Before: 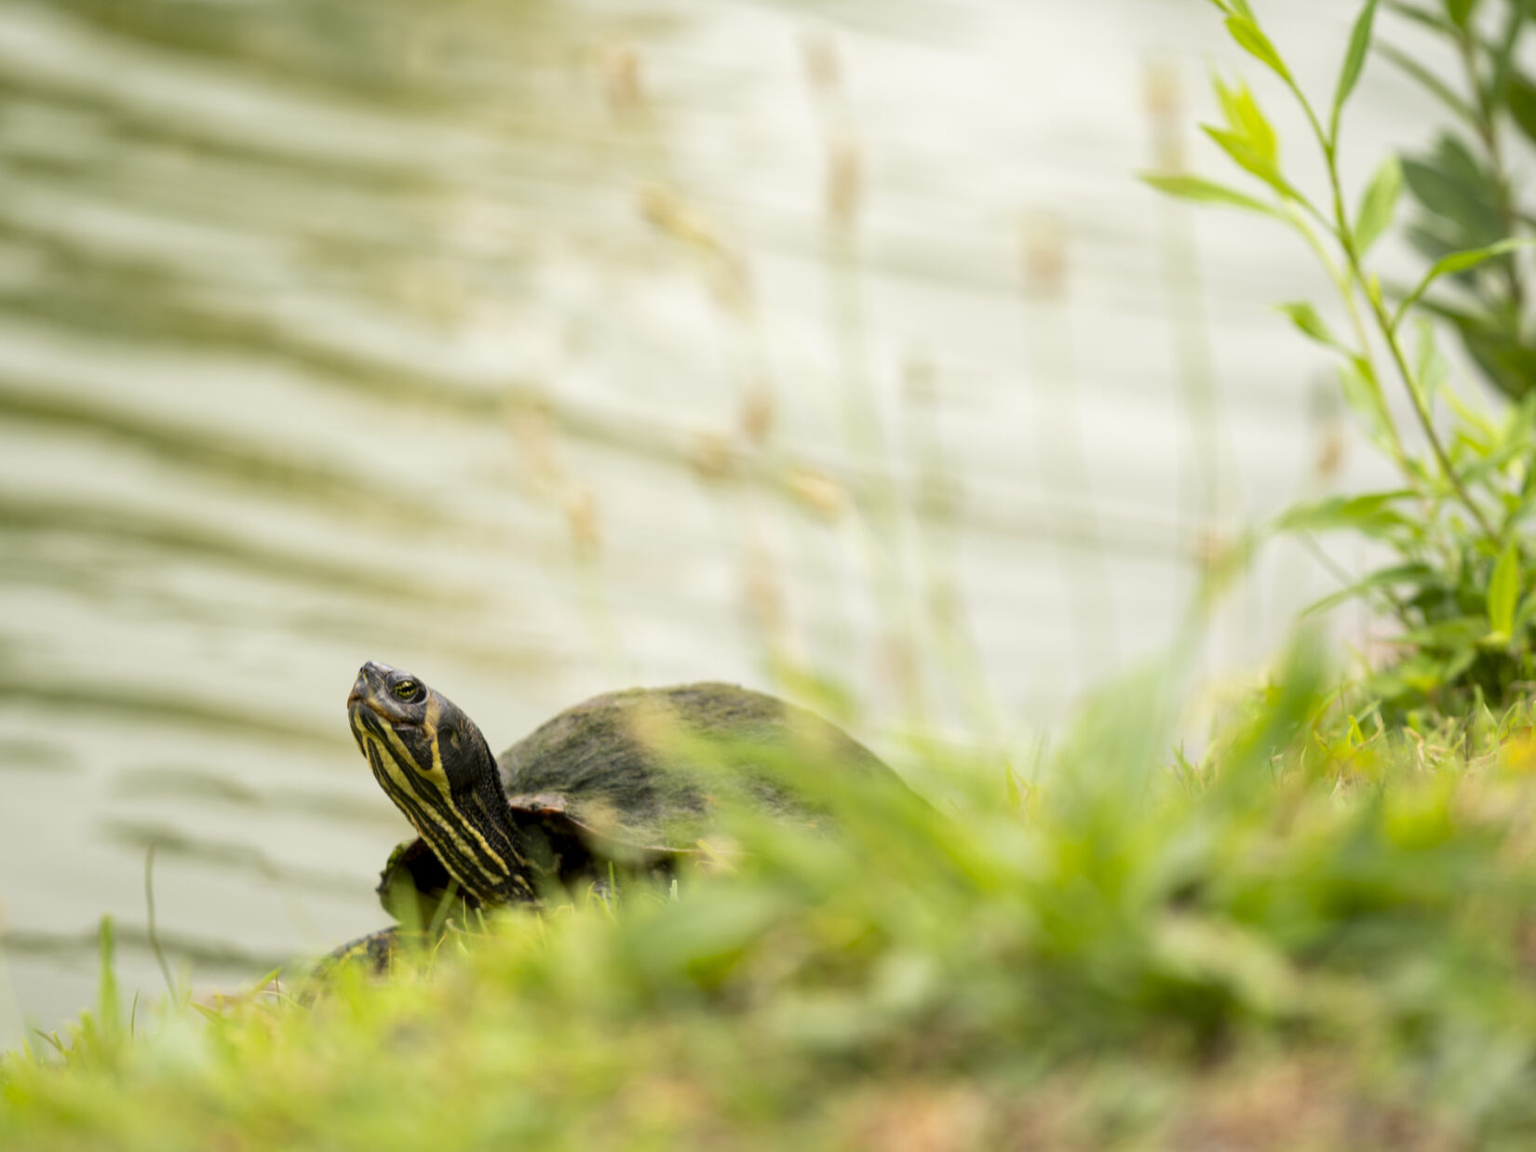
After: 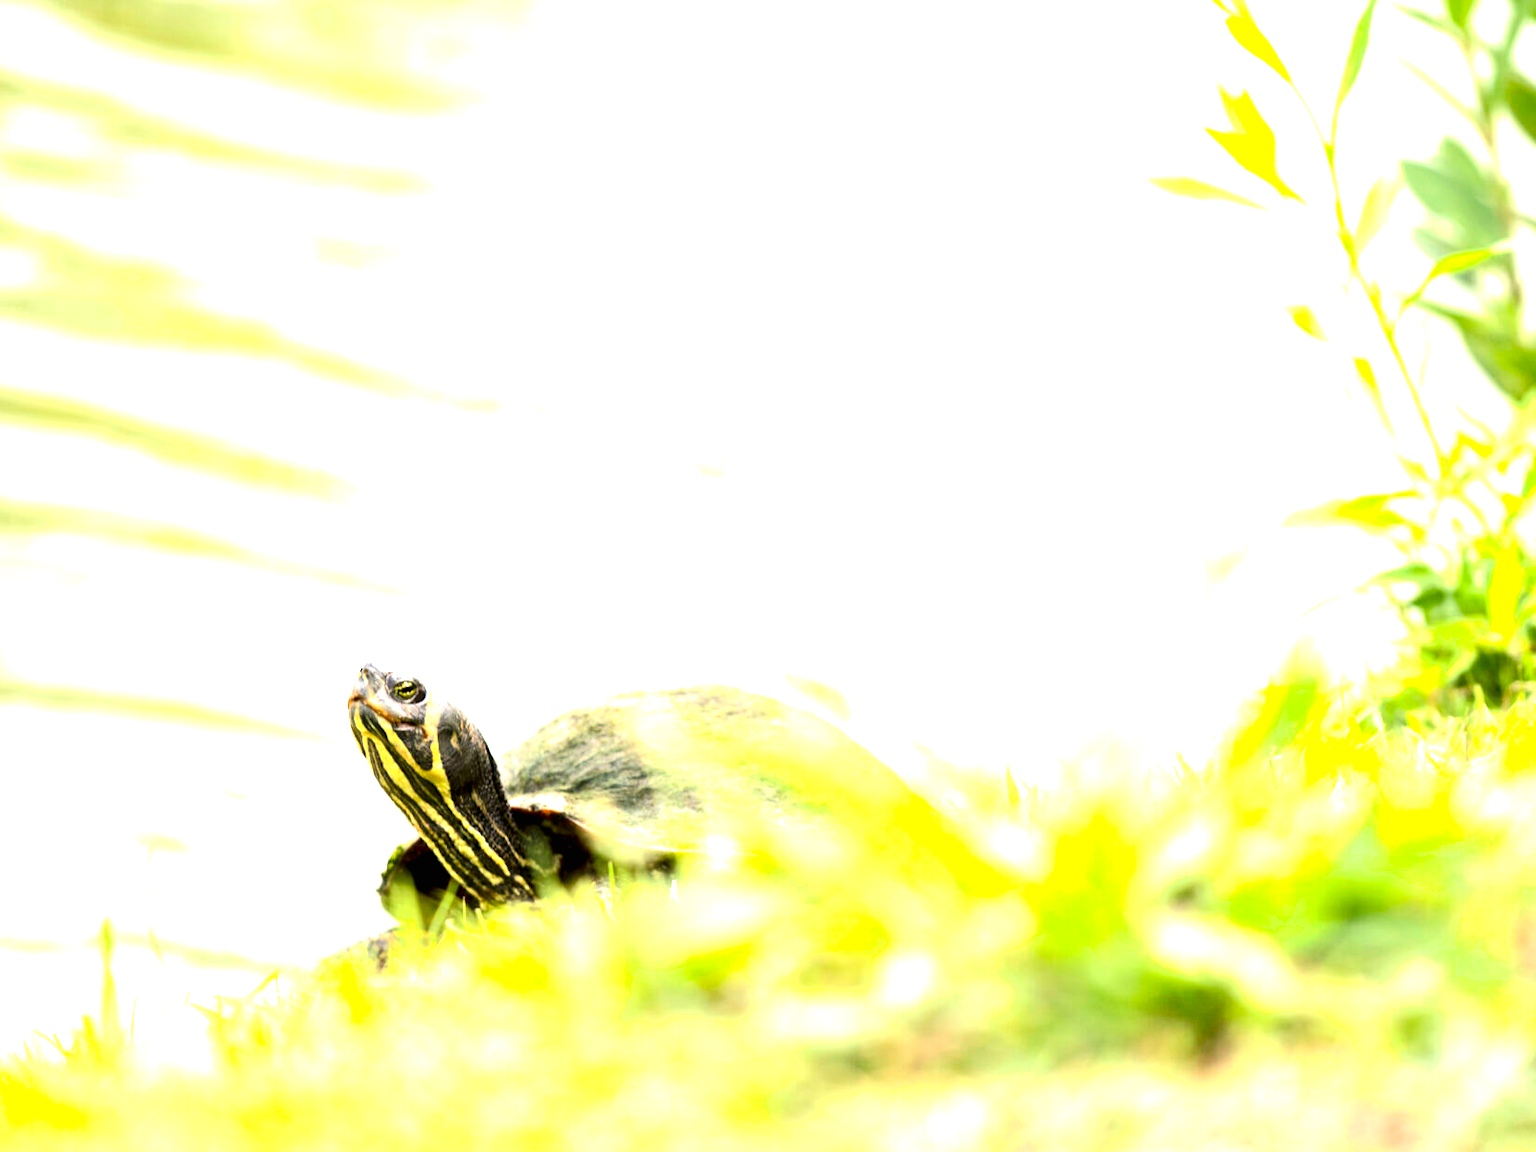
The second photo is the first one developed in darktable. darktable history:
exposure: black level correction 0, exposure 1.975 EV, compensate exposure bias true, compensate highlight preservation false
shadows and highlights: shadows -30, highlights 30
